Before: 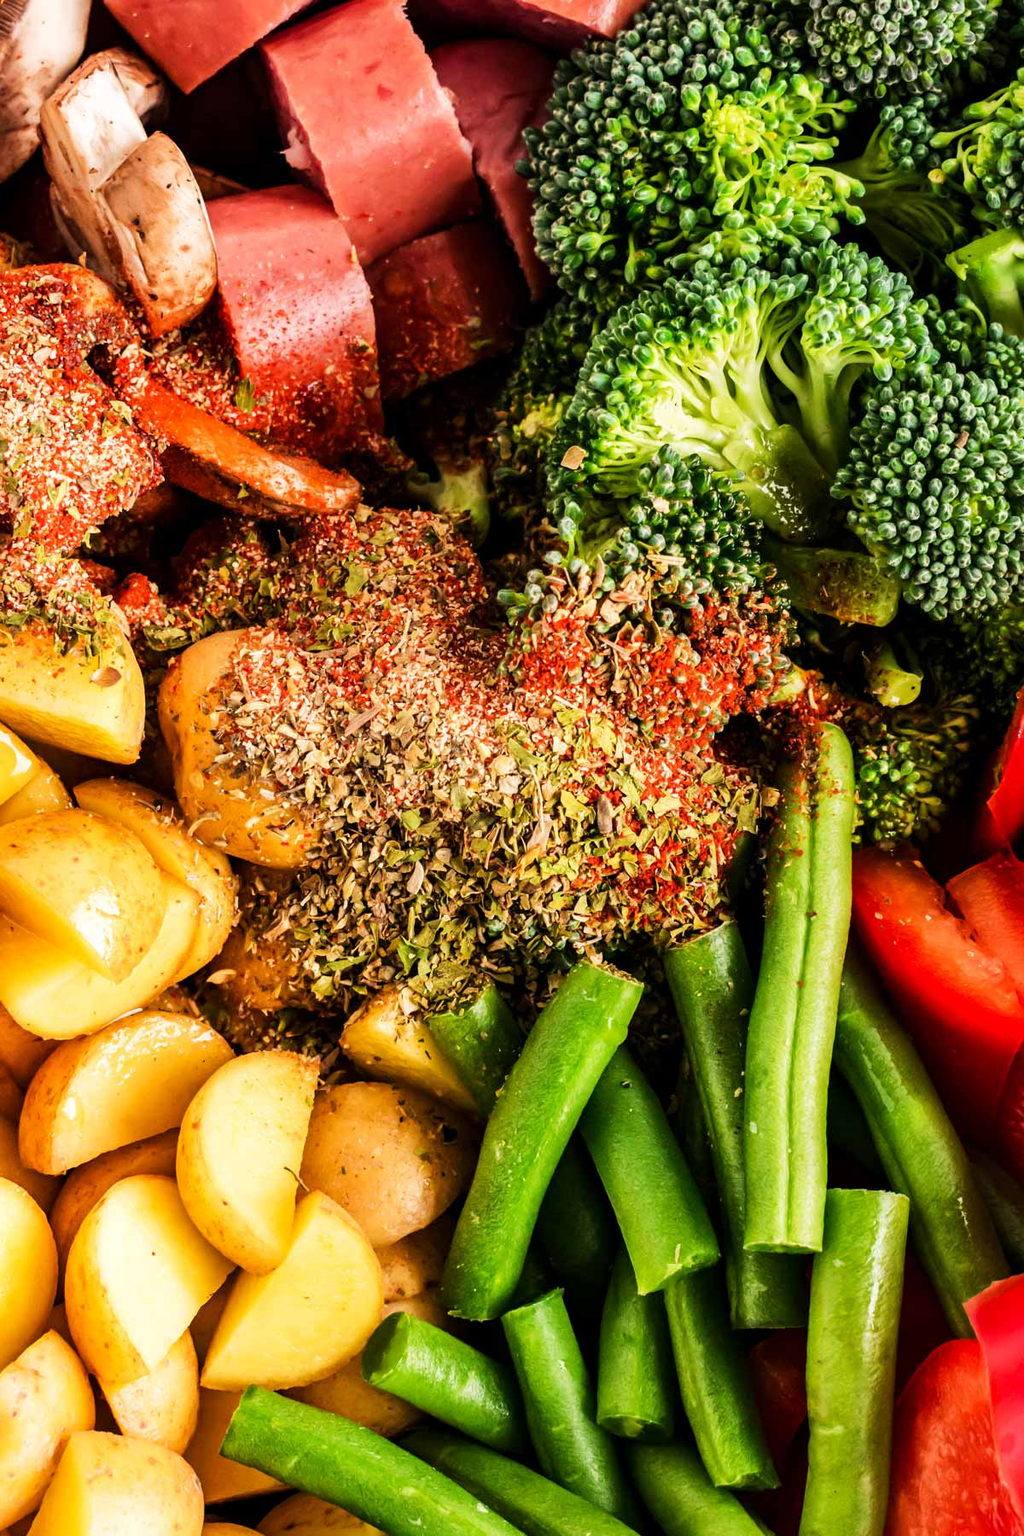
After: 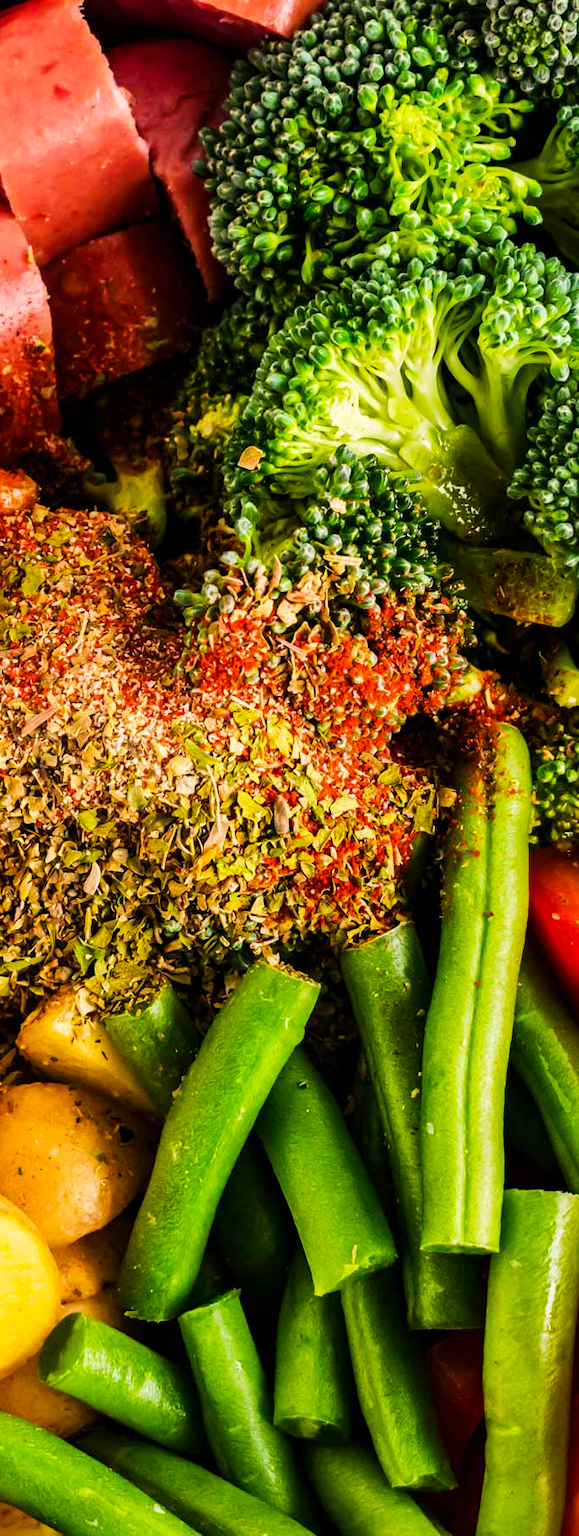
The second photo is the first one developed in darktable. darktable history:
crop: left 31.594%, top 0.017%, right 11.795%
color balance rgb: linear chroma grading › global chroma 0.508%, perceptual saturation grading › global saturation 16.031%, global vibrance 20%
